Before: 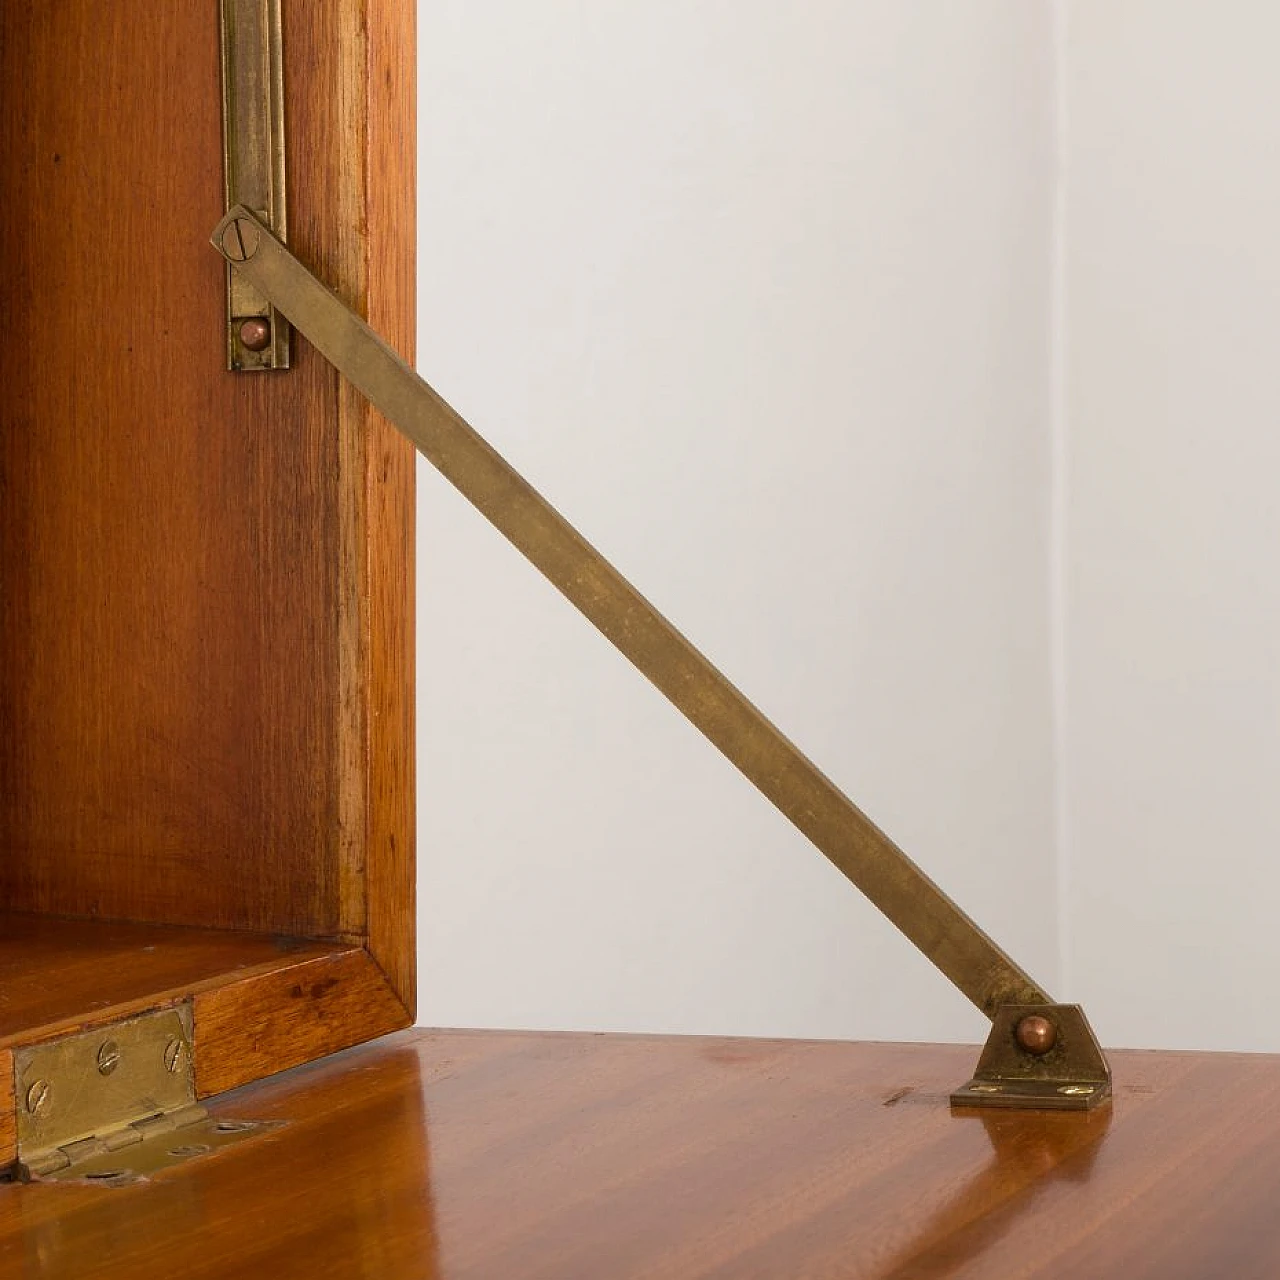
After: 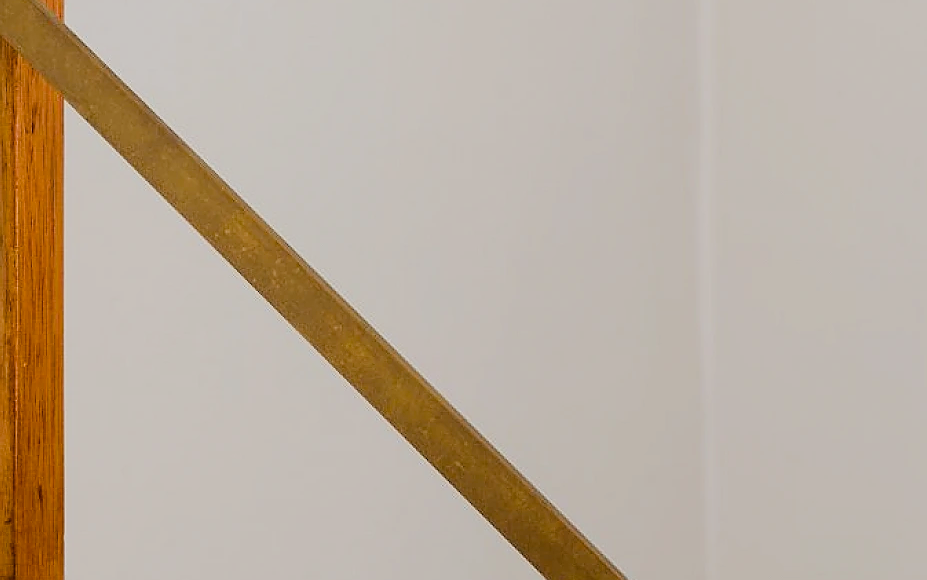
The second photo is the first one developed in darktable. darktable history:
filmic rgb: black relative exposure -7.65 EV, white relative exposure 4.56 EV, threshold 5.96 EV, hardness 3.61, iterations of high-quality reconstruction 0, enable highlight reconstruction true
crop and rotate: left 27.578%, top 27.273%, bottom 27.384%
sharpen: on, module defaults
color balance rgb: perceptual saturation grading › global saturation 29.844%
